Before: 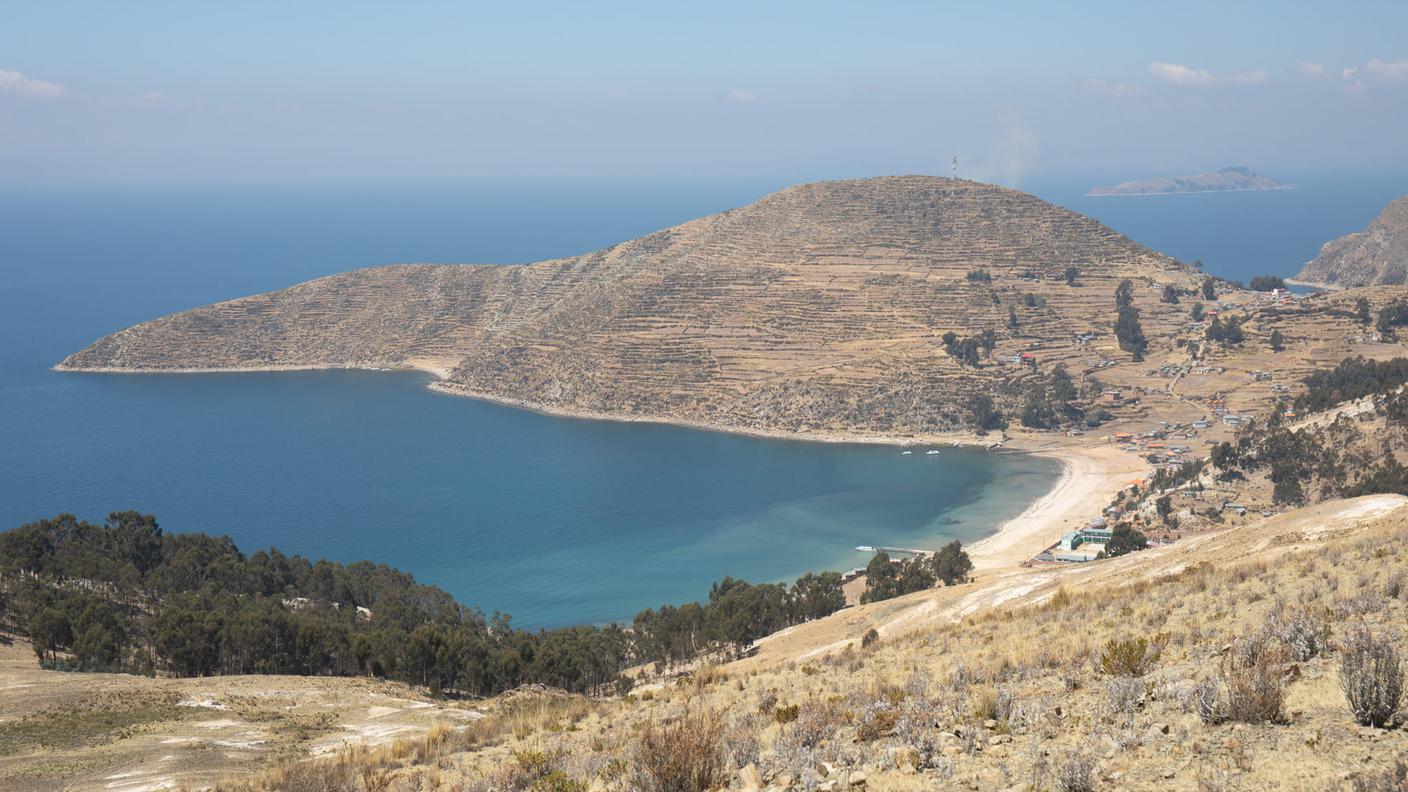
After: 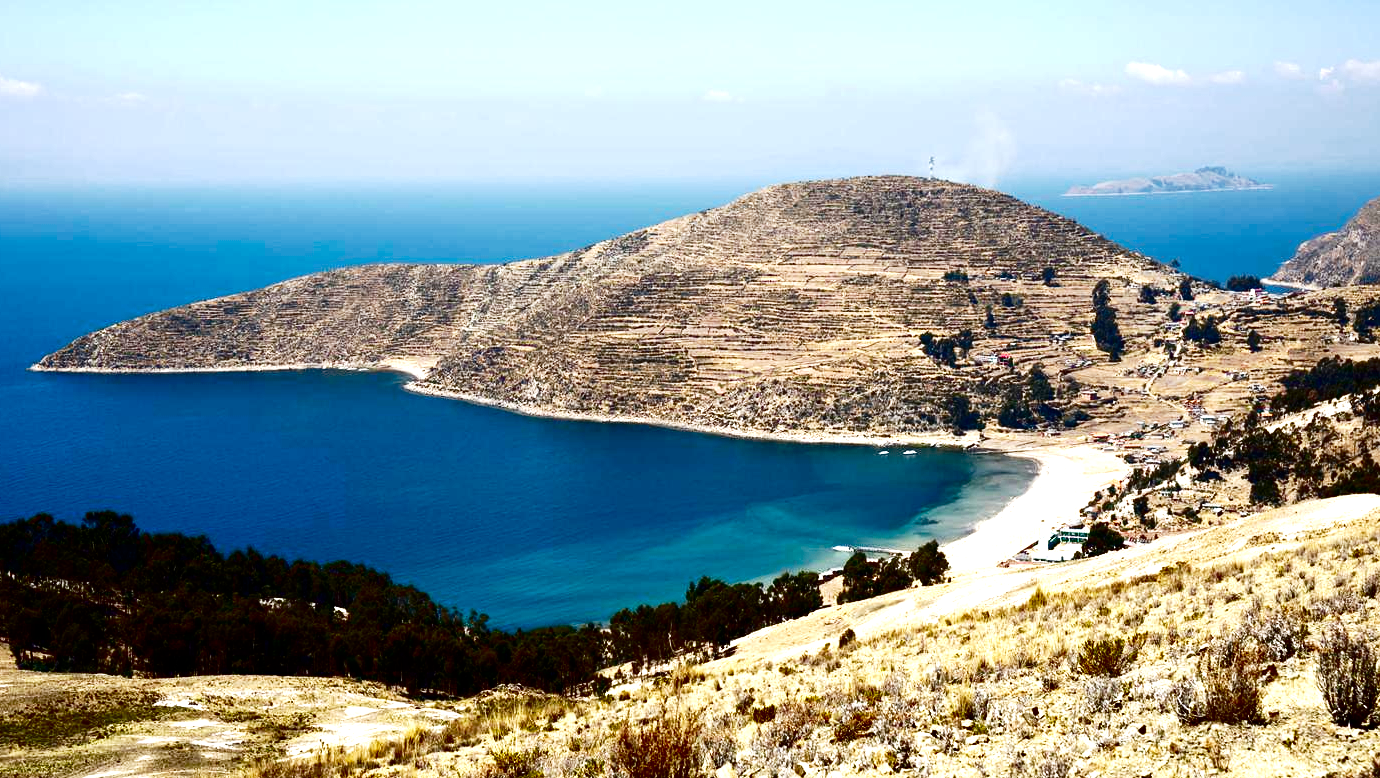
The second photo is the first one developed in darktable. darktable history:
contrast brightness saturation: brightness -0.989, saturation 0.981
base curve: curves: ch0 [(0, 0) (0.036, 0.025) (0.121, 0.166) (0.206, 0.329) (0.605, 0.79) (1, 1)], preserve colors none
crop: left 1.679%, right 0.282%, bottom 1.679%
tone equalizer: -8 EV -1.07 EV, -7 EV -0.993 EV, -6 EV -0.879 EV, -5 EV -0.558 EV, -3 EV 0.548 EV, -2 EV 0.889 EV, -1 EV 1 EV, +0 EV 1.07 EV, edges refinement/feathering 500, mask exposure compensation -1.57 EV, preserve details no
